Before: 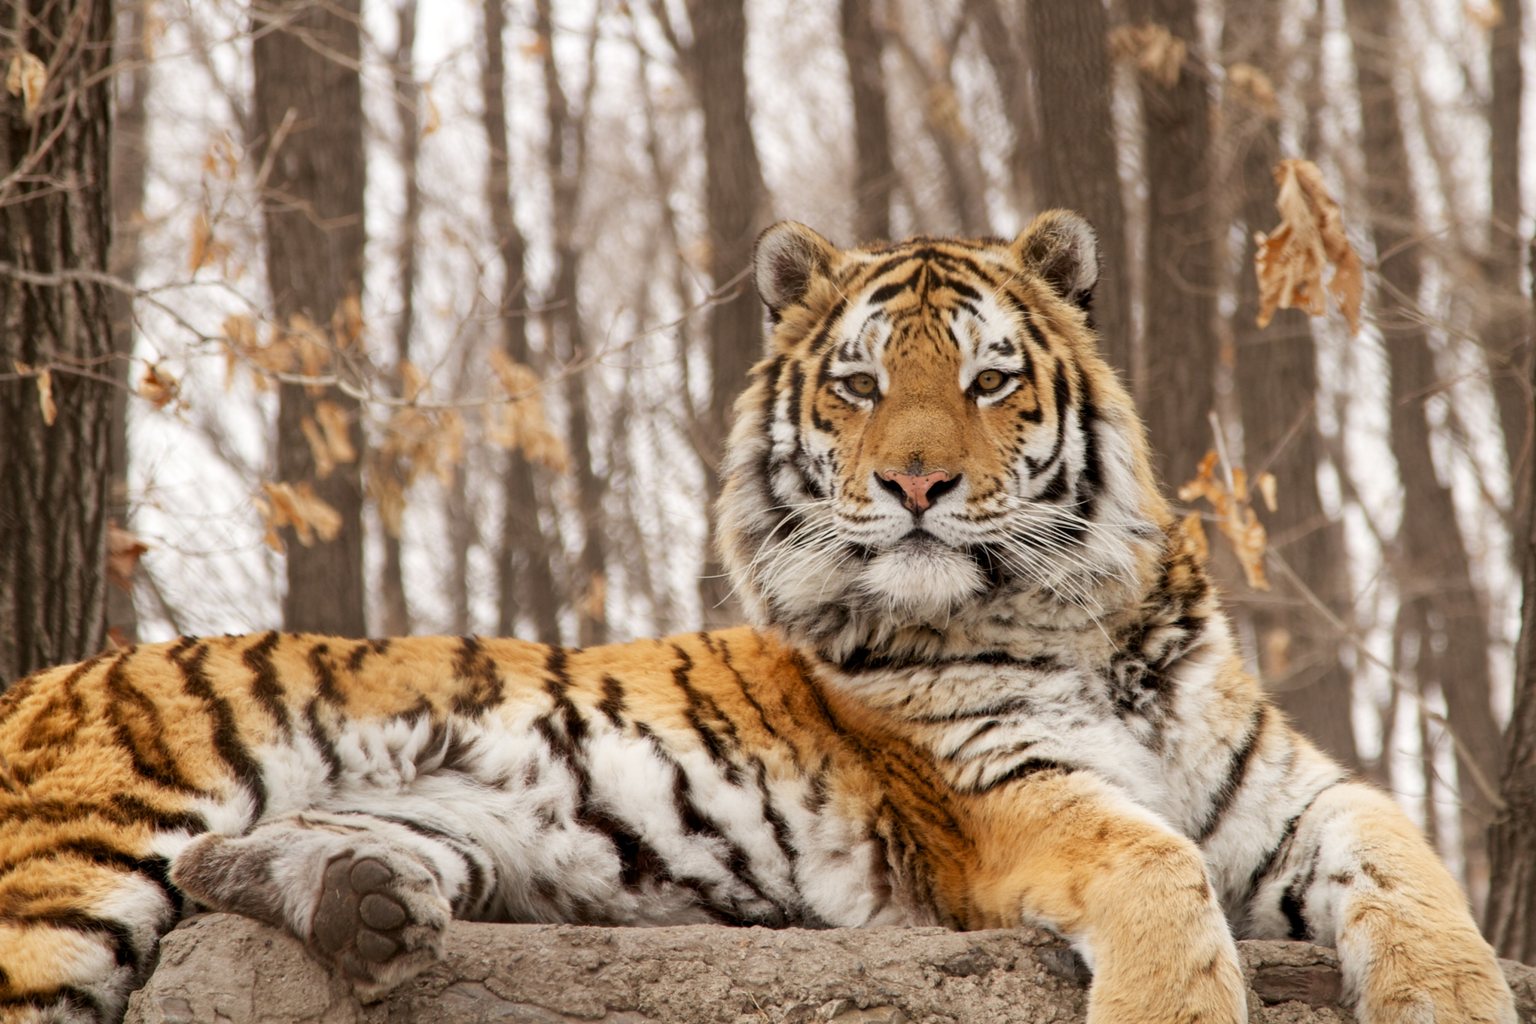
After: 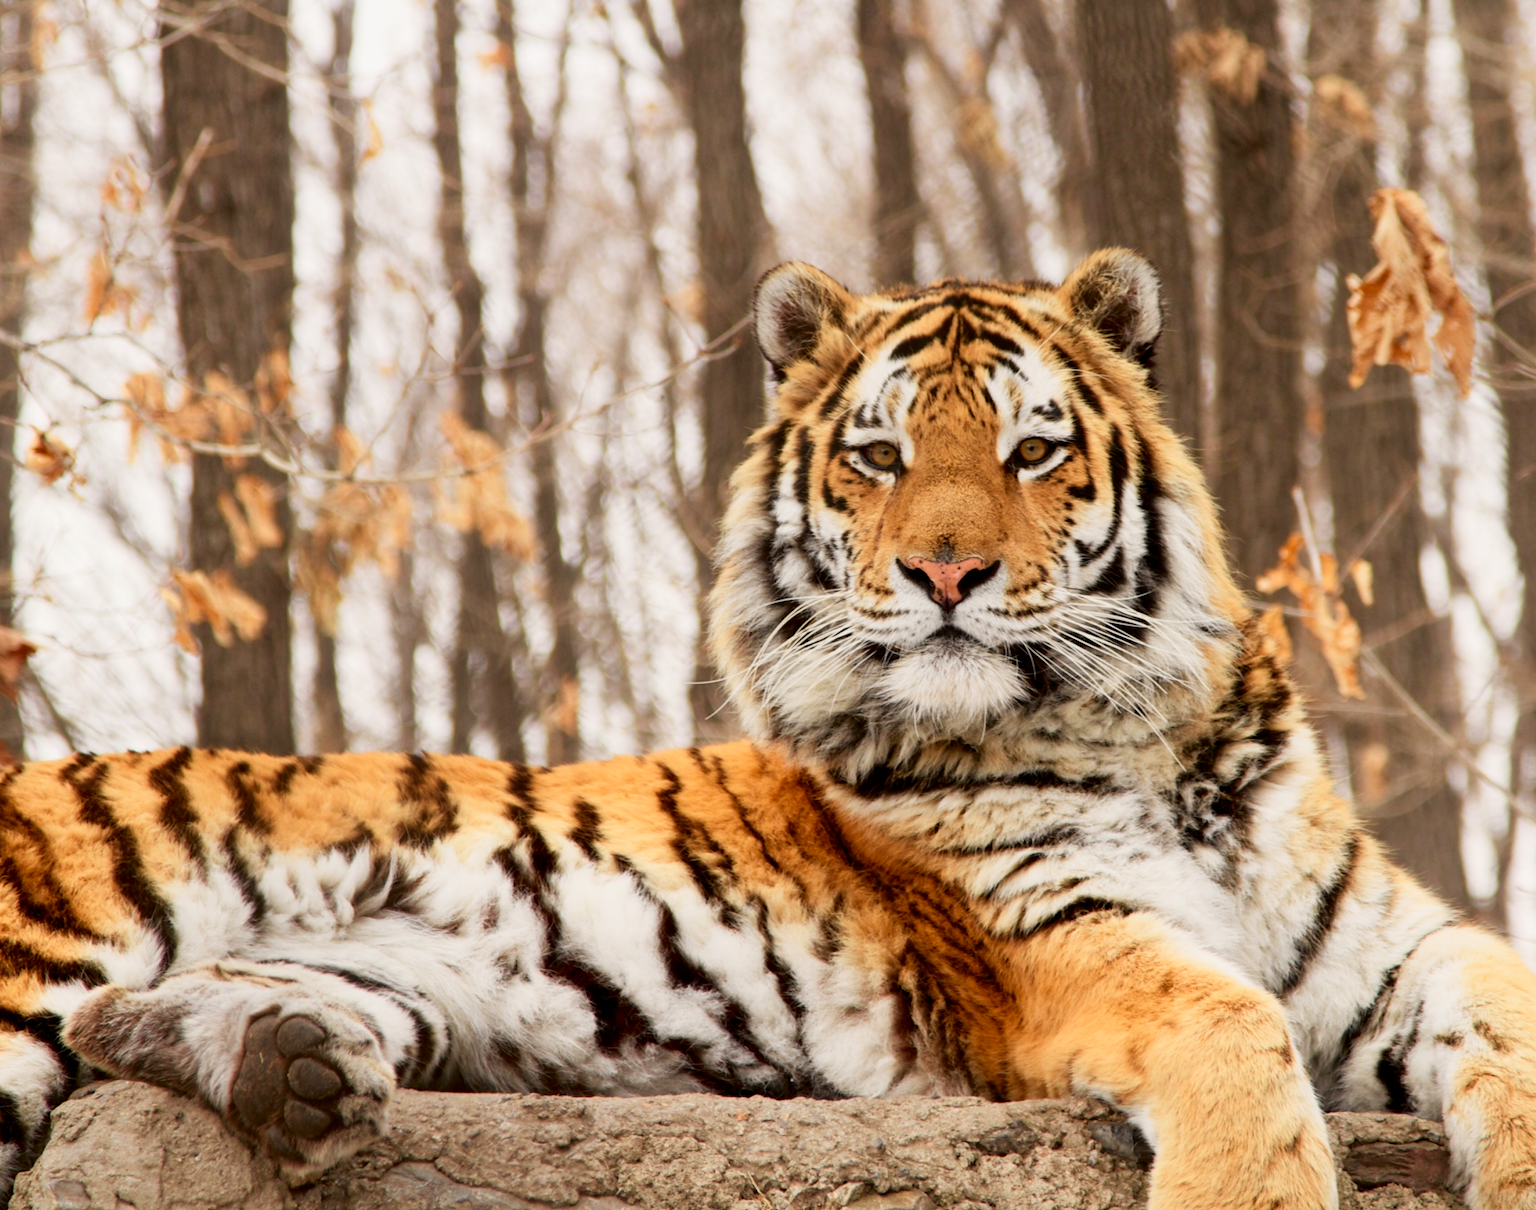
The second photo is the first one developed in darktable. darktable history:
tone curve: curves: ch0 [(0, 0) (0.128, 0.068) (0.292, 0.274) (0.46, 0.482) (0.653, 0.717) (0.819, 0.869) (0.998, 0.969)]; ch1 [(0, 0) (0.384, 0.365) (0.463, 0.45) (0.486, 0.486) (0.503, 0.504) (0.517, 0.517) (0.549, 0.572) (0.583, 0.615) (0.672, 0.699) (0.774, 0.817) (1, 1)]; ch2 [(0, 0) (0.374, 0.344) (0.446, 0.443) (0.494, 0.5) (0.527, 0.529) (0.565, 0.591) (0.644, 0.682) (1, 1)], color space Lab, independent channels, preserve colors none
crop: left 7.645%, right 7.857%
